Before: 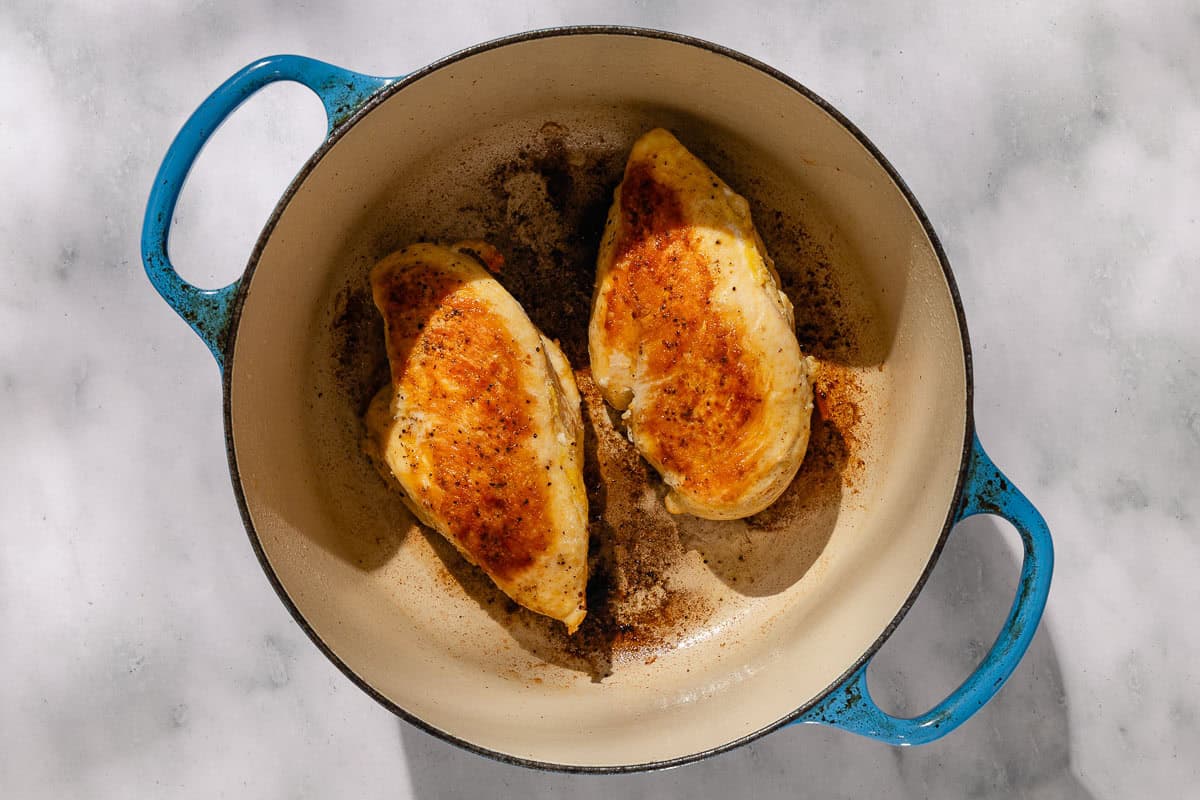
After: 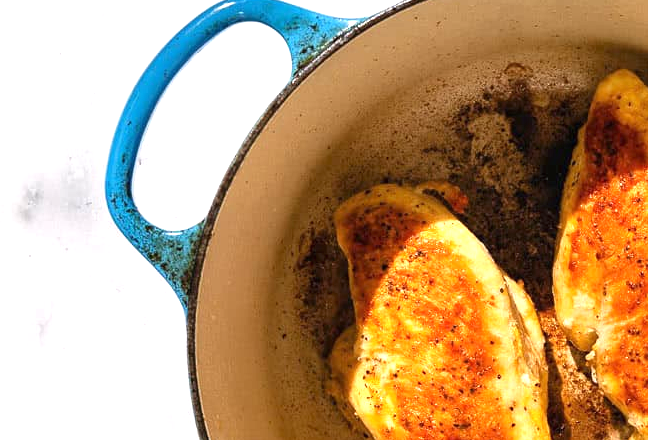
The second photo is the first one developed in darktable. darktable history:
crop and rotate: left 3.047%, top 7.507%, right 42.896%, bottom 37.493%
exposure: black level correction 0, exposure 1.104 EV, compensate exposure bias true, compensate highlight preservation false
